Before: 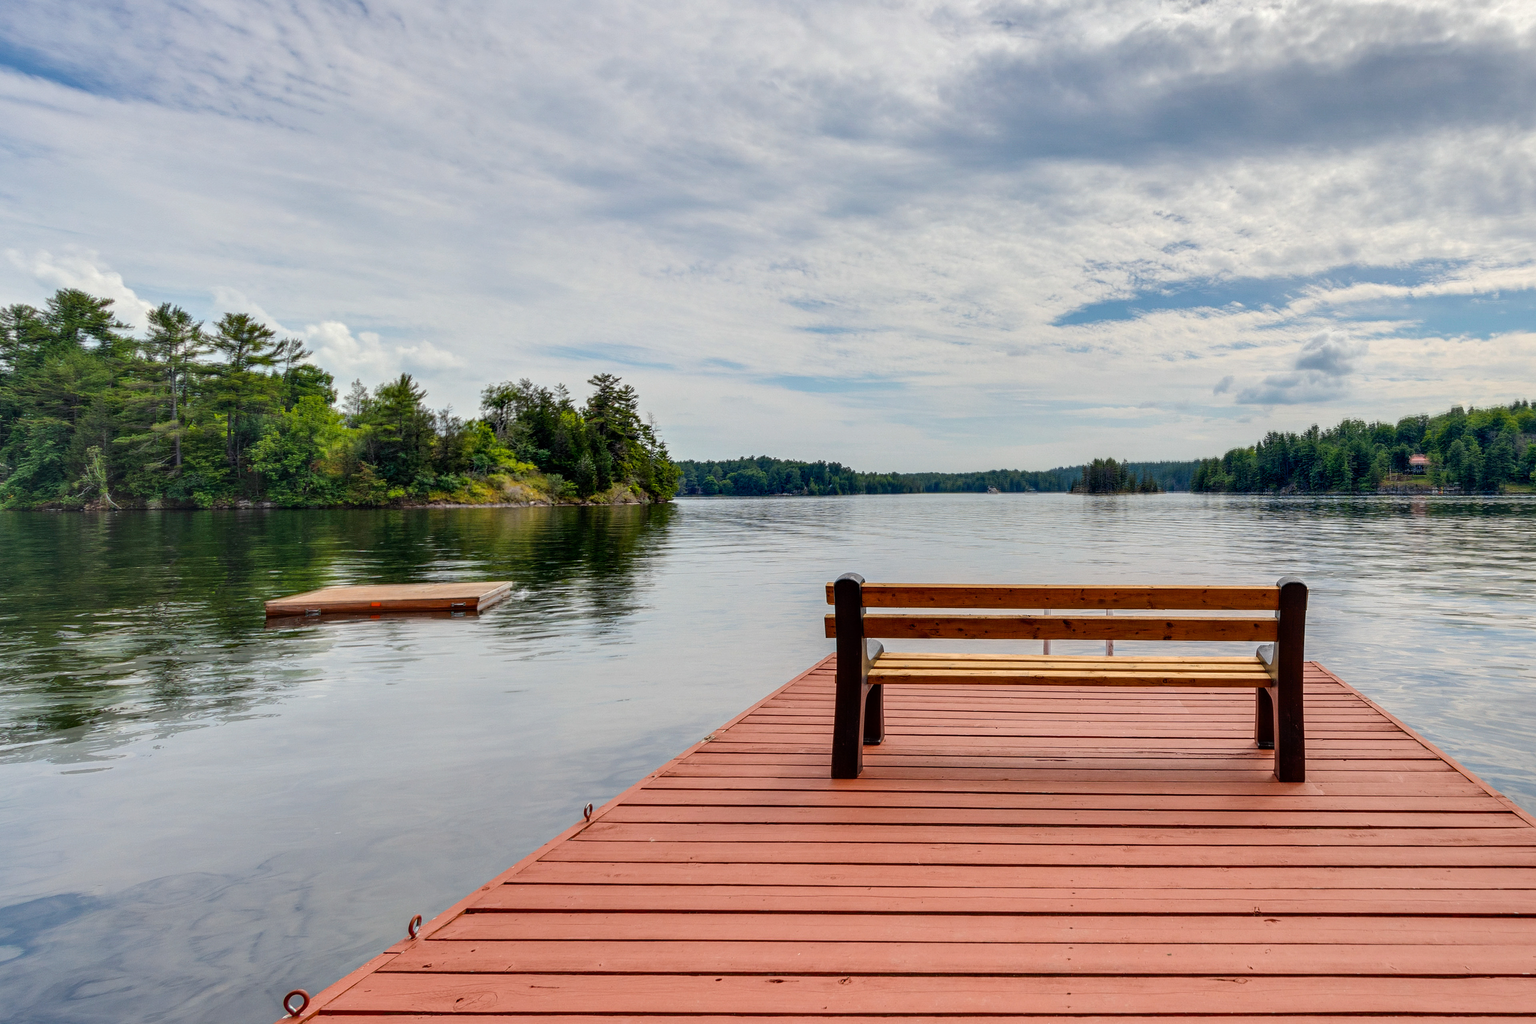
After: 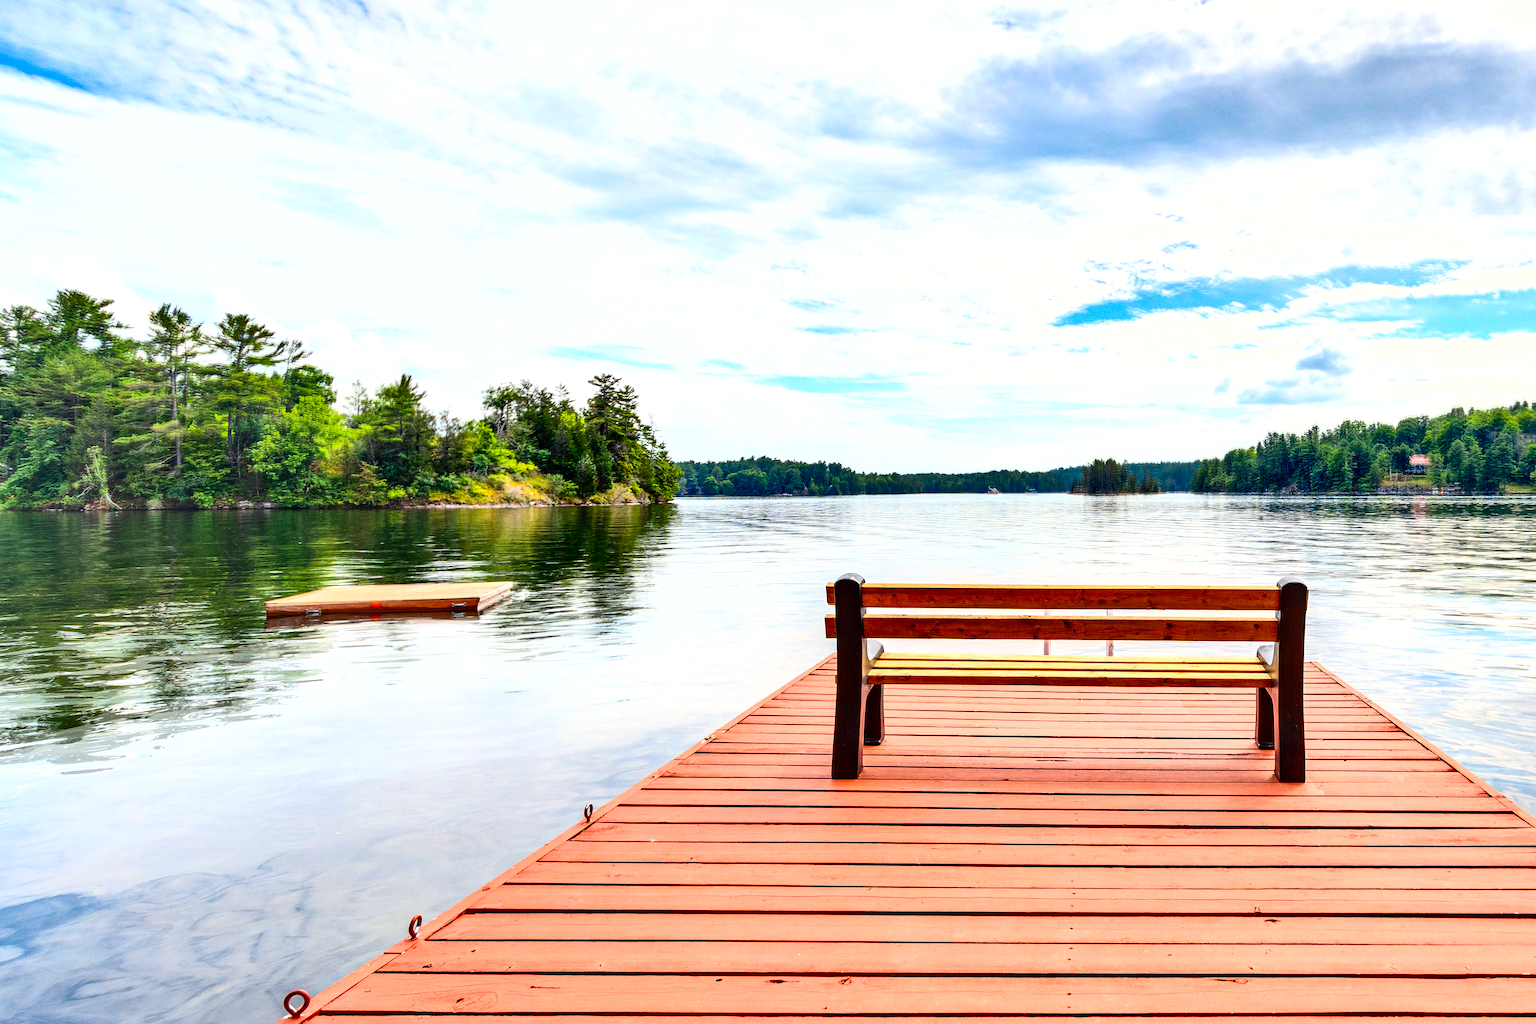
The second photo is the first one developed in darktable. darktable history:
exposure: exposure 0.993 EV, compensate highlight preservation false
shadows and highlights: shadows 25.63, highlights -47.97, soften with gaussian
contrast brightness saturation: contrast 0.226, brightness 0.101, saturation 0.287
